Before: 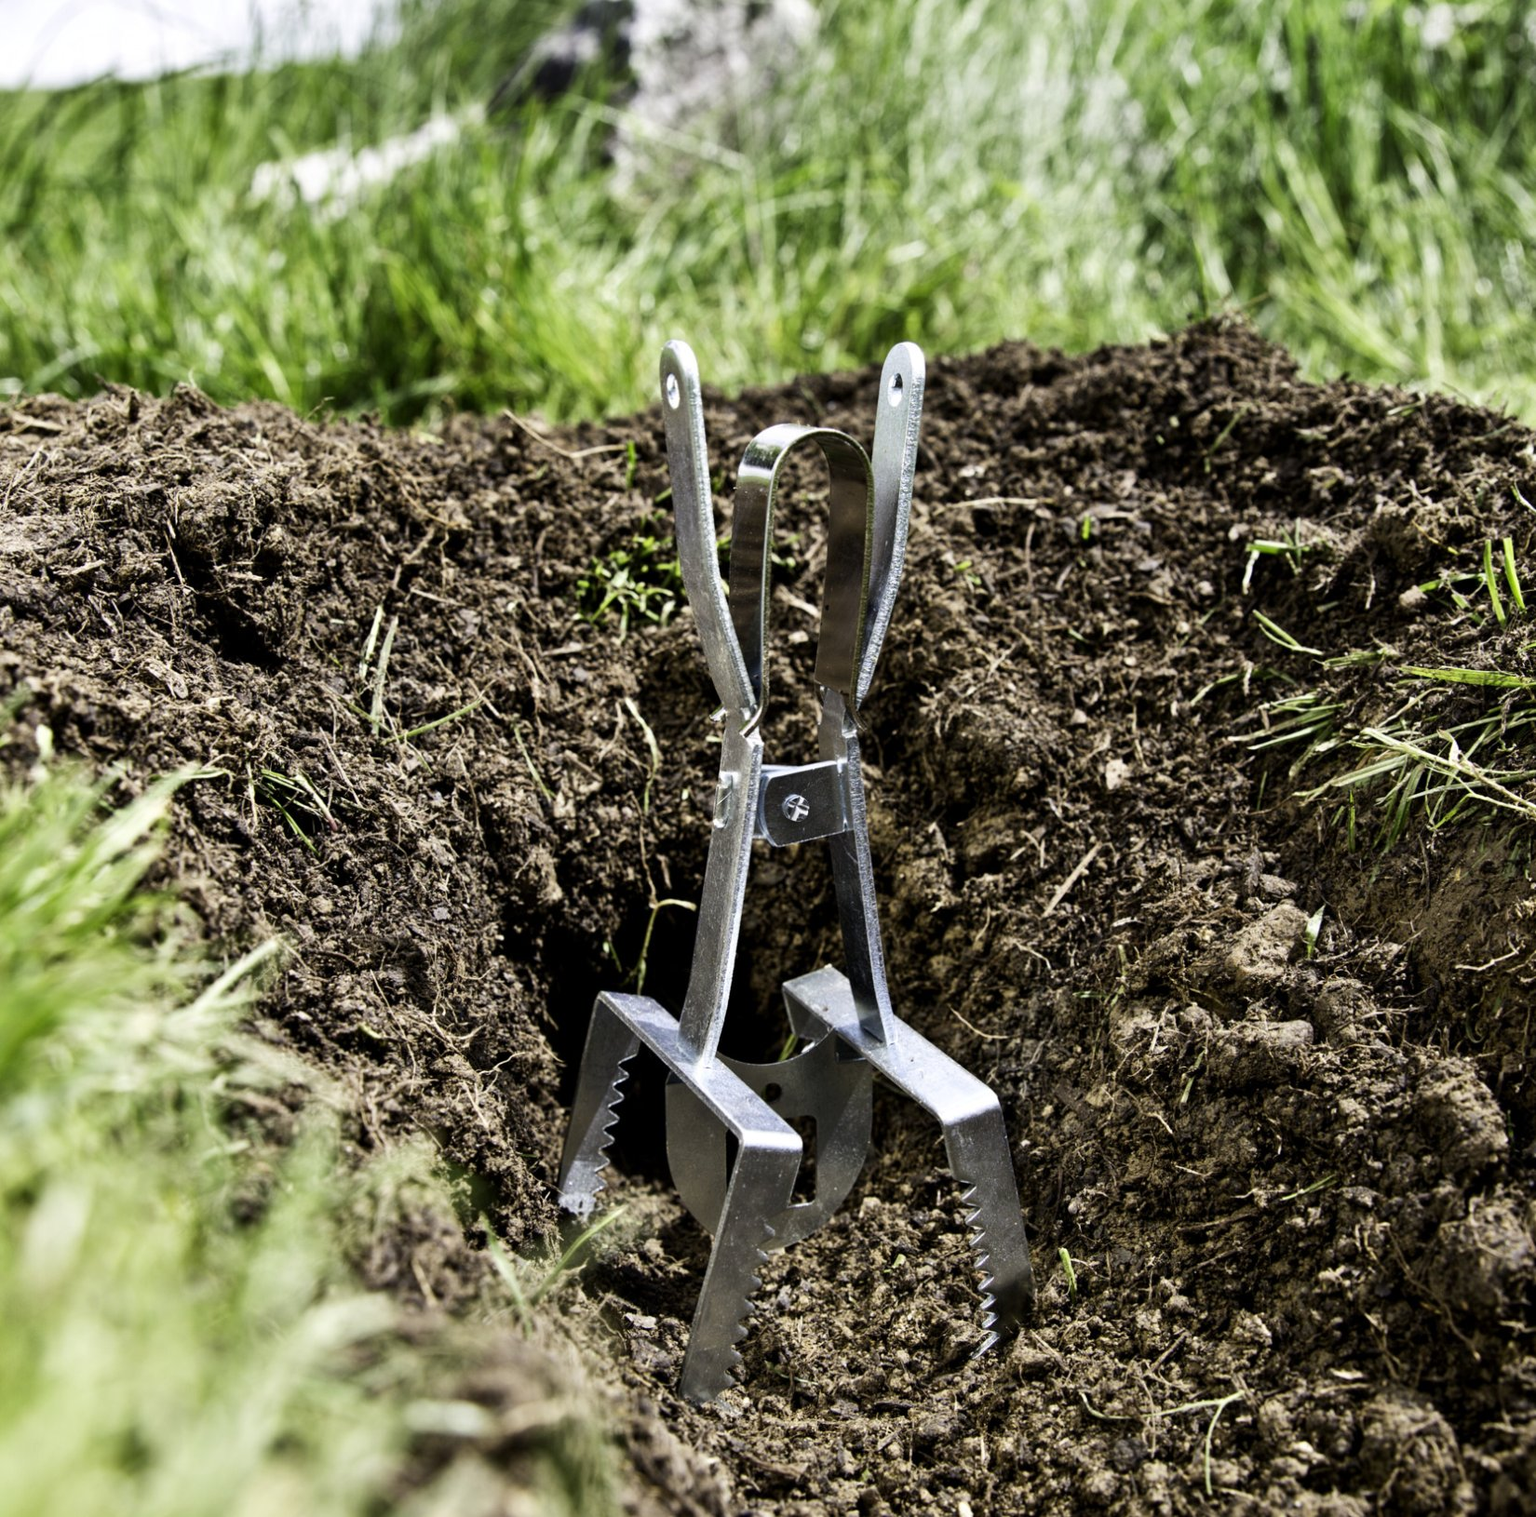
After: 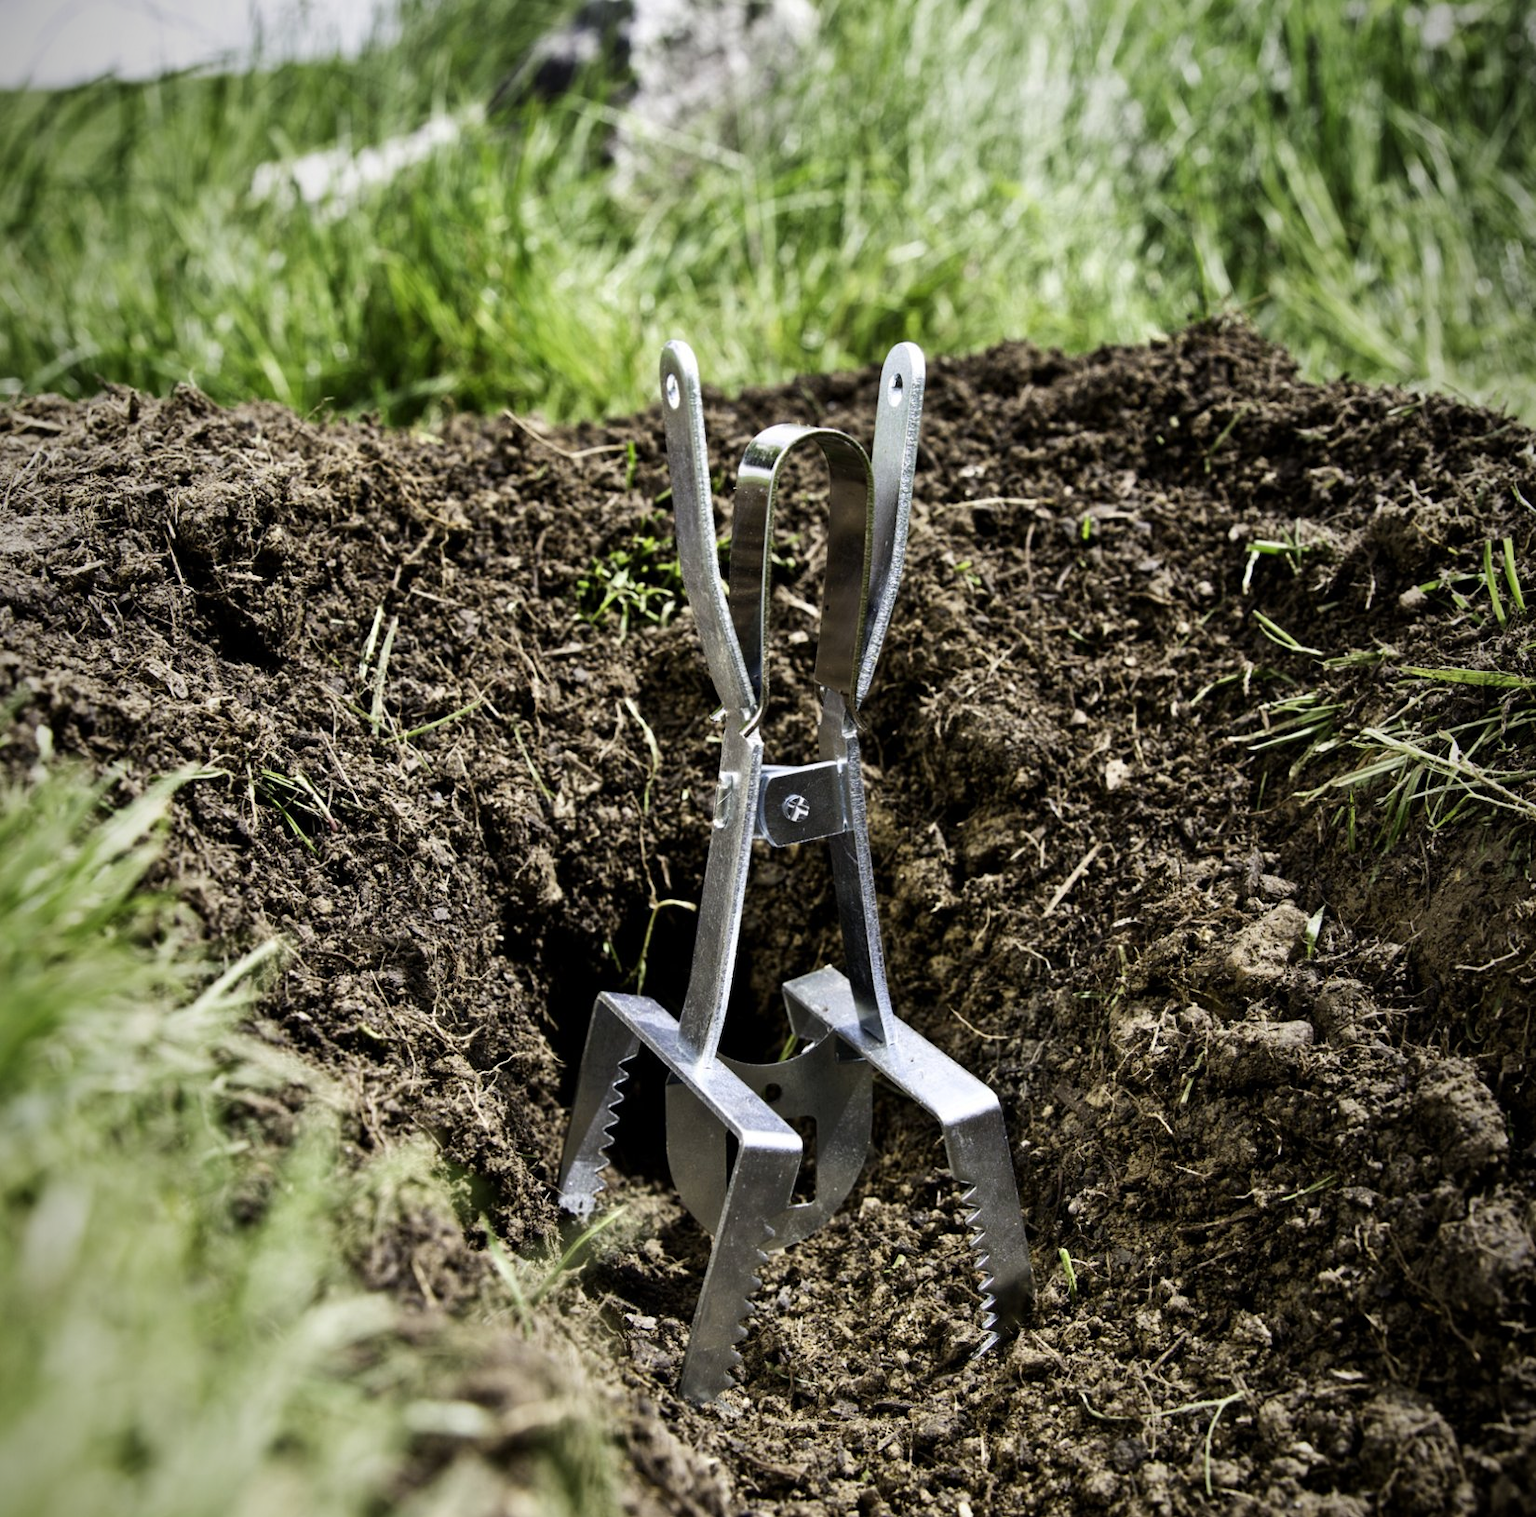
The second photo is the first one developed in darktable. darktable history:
vignetting: fall-off start 96.86%, fall-off radius 99.04%, brightness -0.589, saturation -0.115, width/height ratio 0.613
